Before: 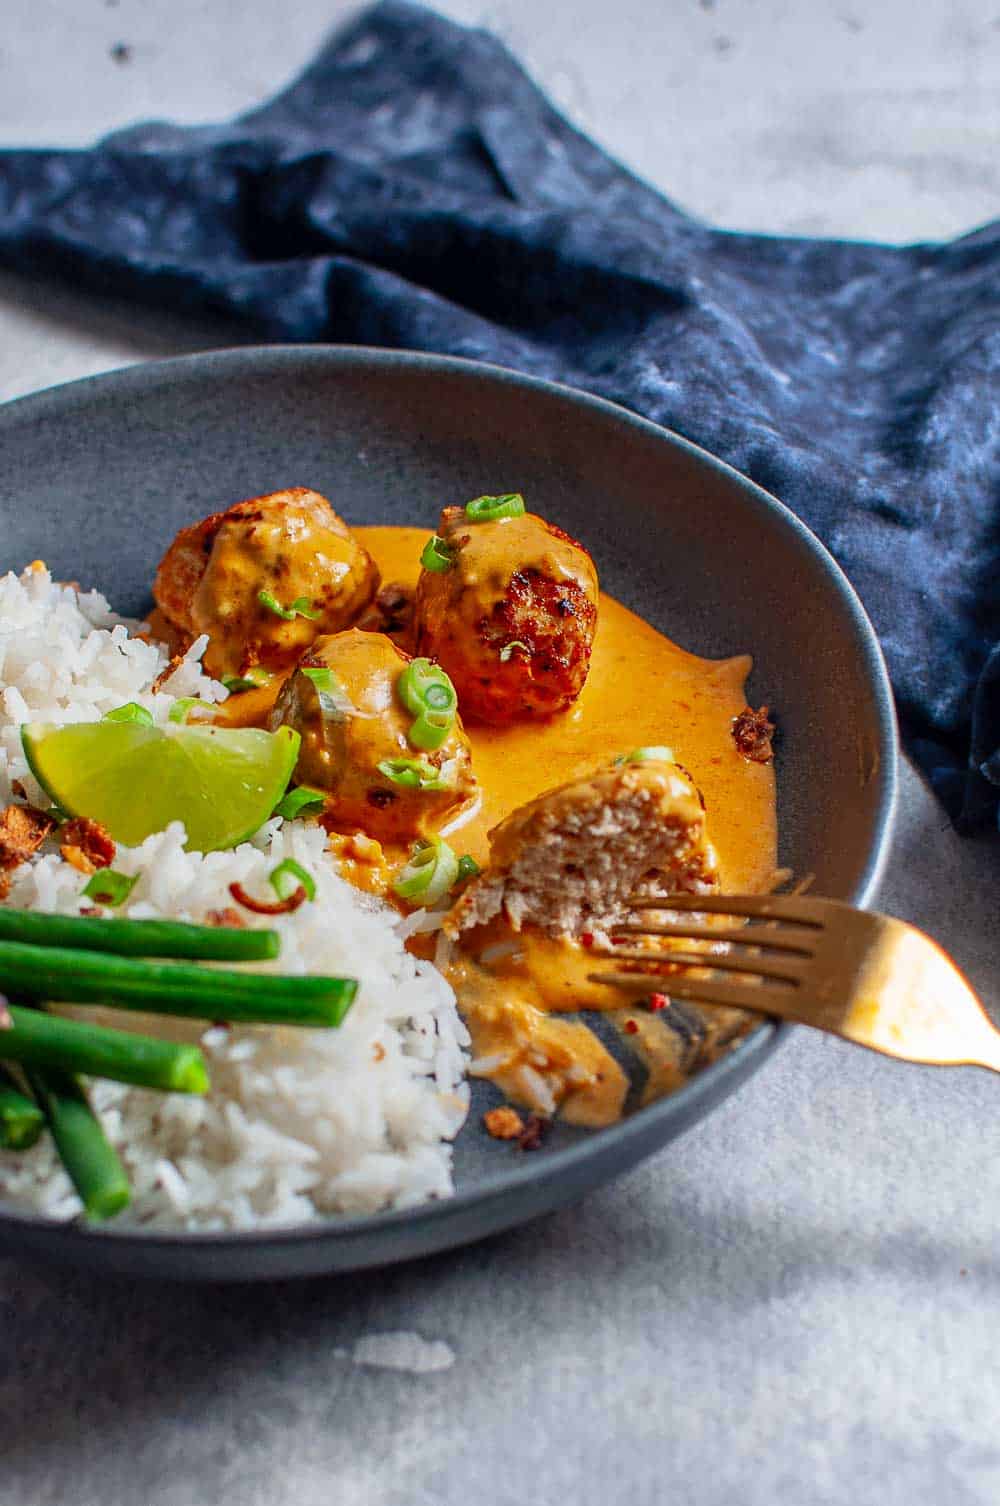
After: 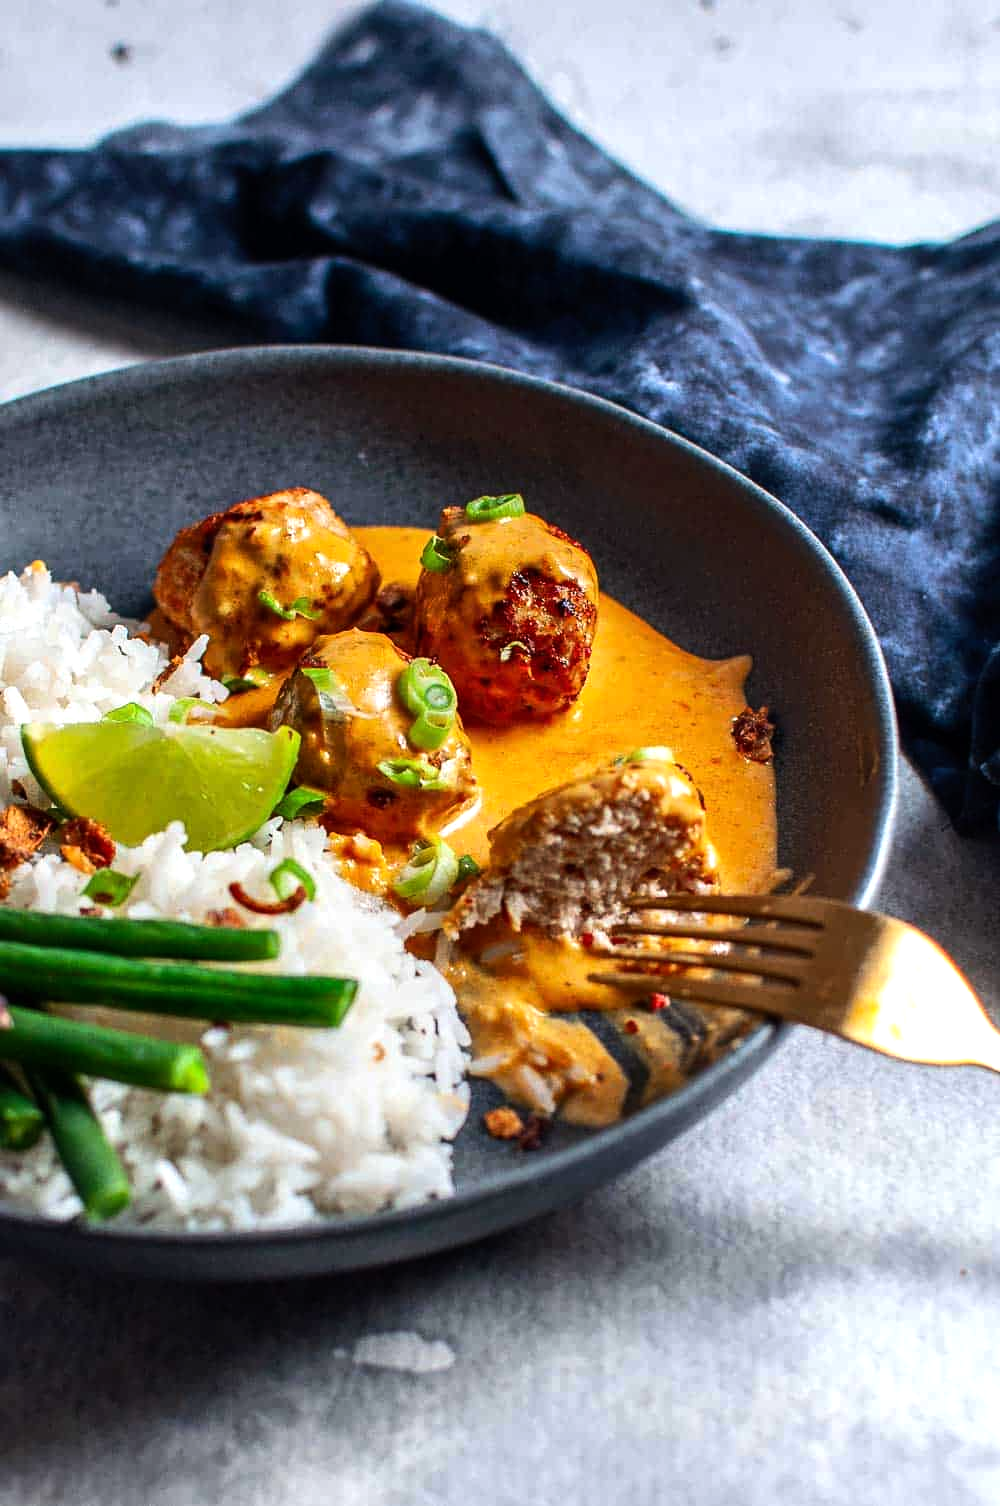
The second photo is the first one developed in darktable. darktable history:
tone equalizer: -8 EV -0.75 EV, -7 EV -0.7 EV, -6 EV -0.6 EV, -5 EV -0.4 EV, -3 EV 0.4 EV, -2 EV 0.6 EV, -1 EV 0.7 EV, +0 EV 0.75 EV, edges refinement/feathering 500, mask exposure compensation -1.57 EV, preserve details no
exposure: exposure -0.177 EV, compensate highlight preservation false
